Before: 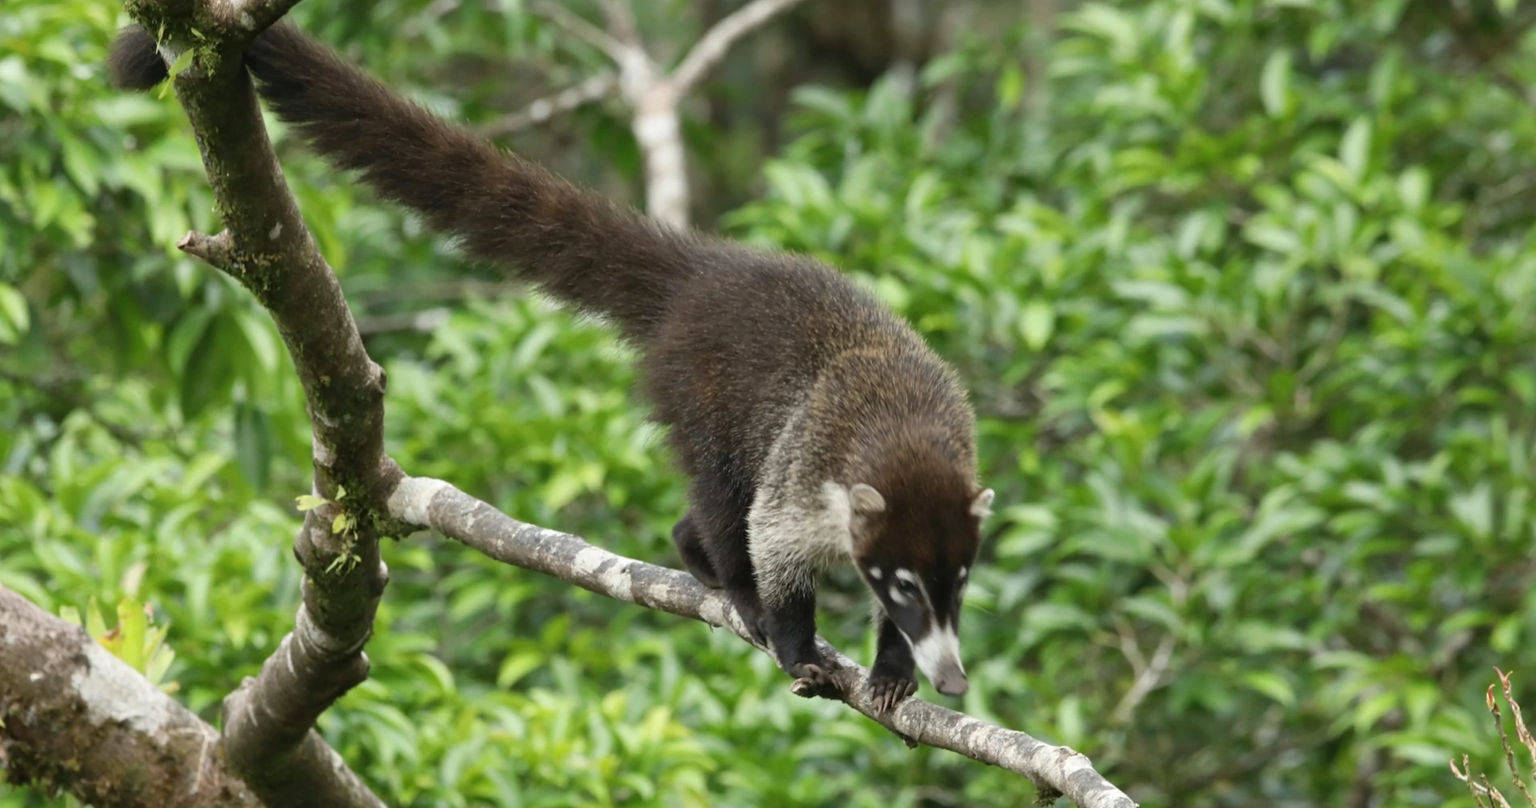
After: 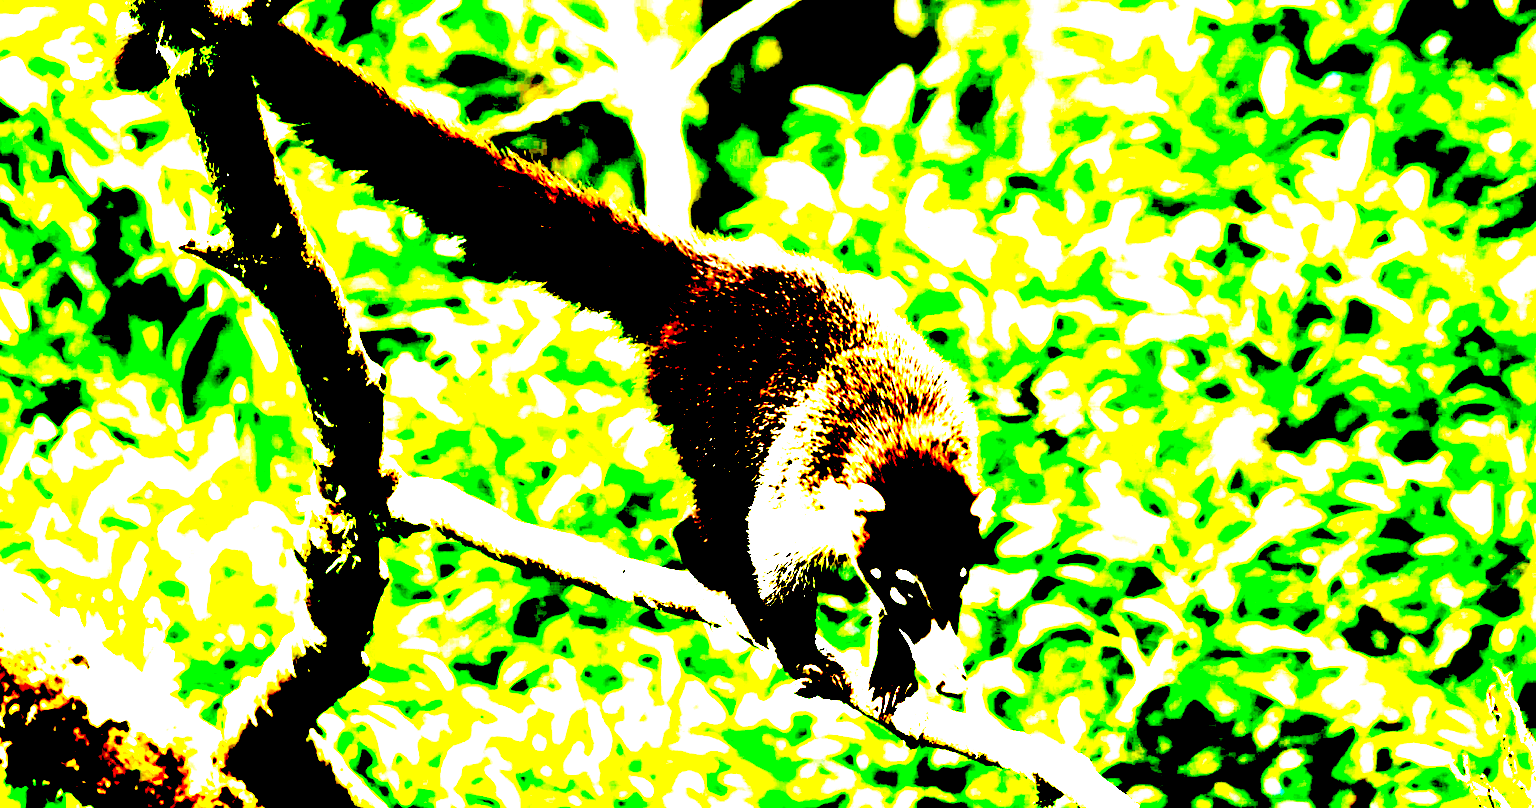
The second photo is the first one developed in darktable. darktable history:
exposure: black level correction 0.1, exposure 3 EV, compensate highlight preservation false
